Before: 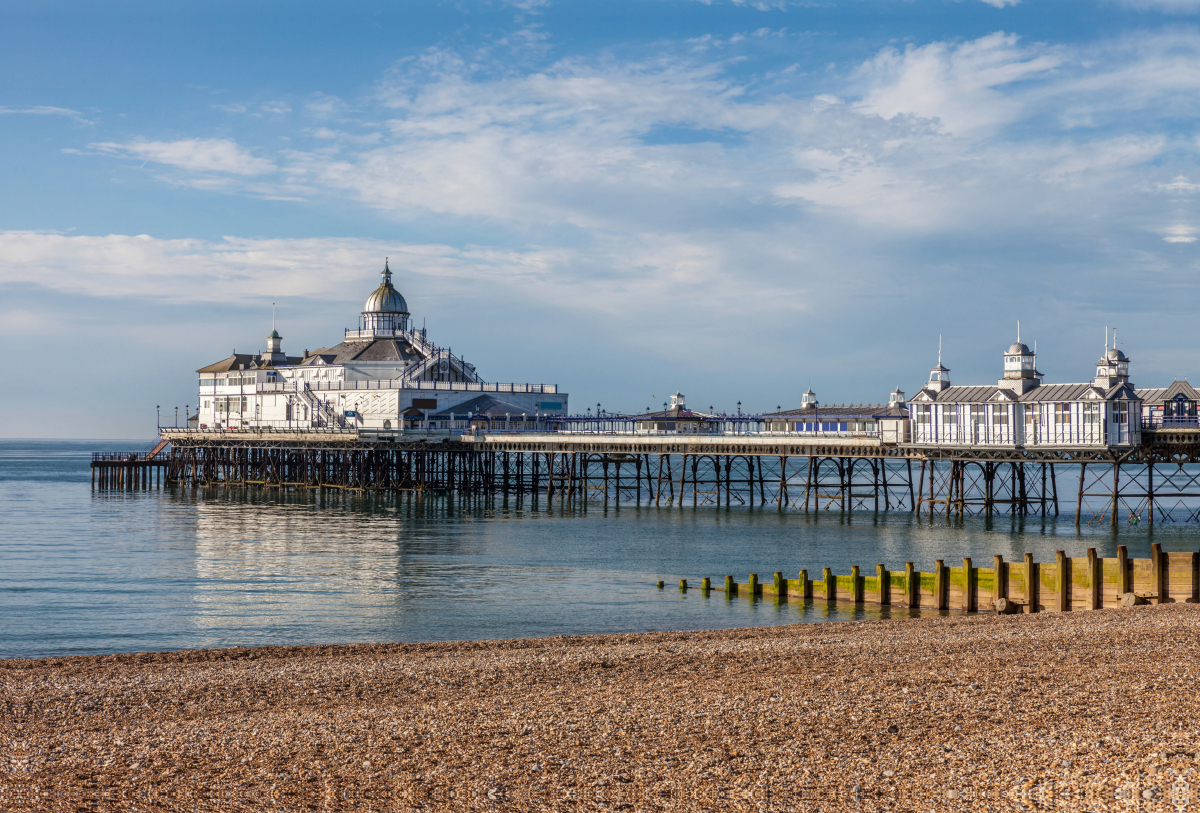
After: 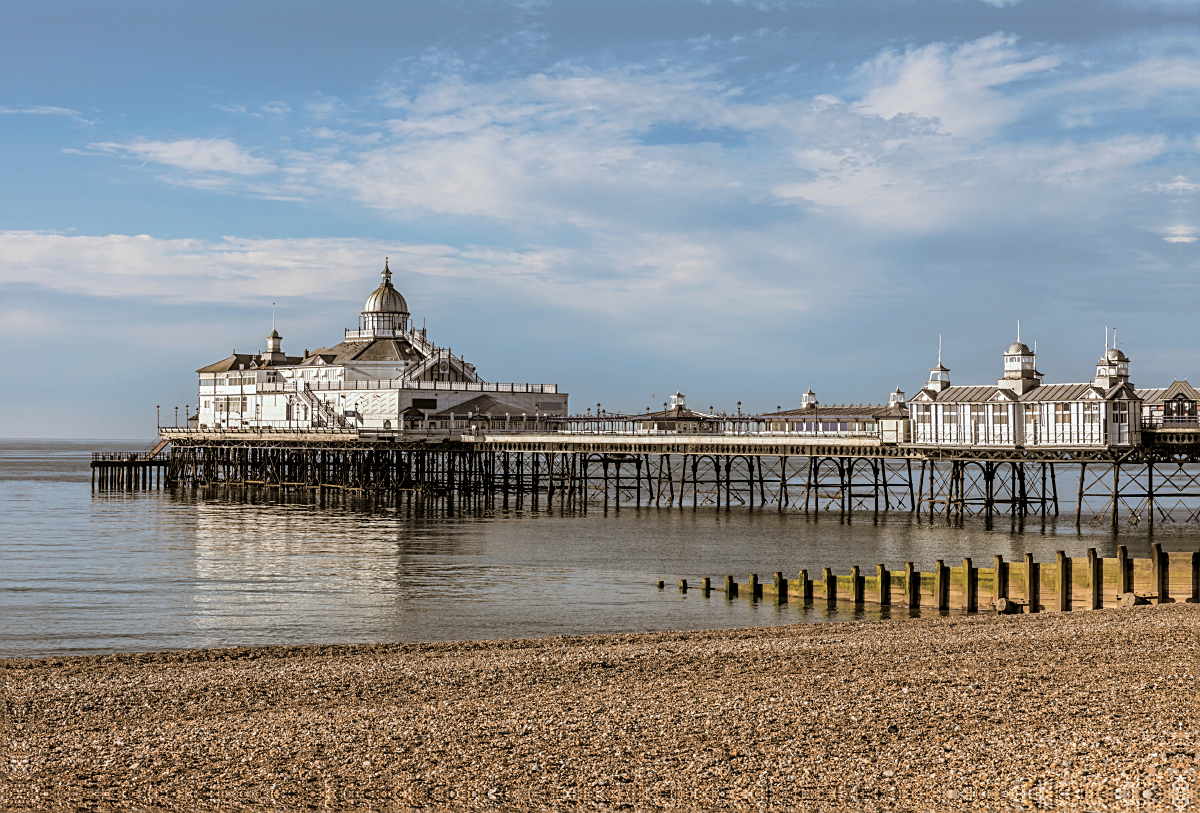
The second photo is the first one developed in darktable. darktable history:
sharpen: on, module defaults
exposure: exposure -0.01 EV, compensate highlight preservation false
filmic rgb: middle gray luminance 18.42%, black relative exposure -11.45 EV, white relative exposure 2.55 EV, threshold 6 EV, target black luminance 0%, hardness 8.41, latitude 99%, contrast 1.084, shadows ↔ highlights balance 0.505%, add noise in highlights 0, preserve chrominance max RGB, color science v3 (2019), use custom middle-gray values true, iterations of high-quality reconstruction 0, contrast in highlights soft, enable highlight reconstruction true
split-toning: shadows › hue 37.98°, highlights › hue 185.58°, balance -55.261
